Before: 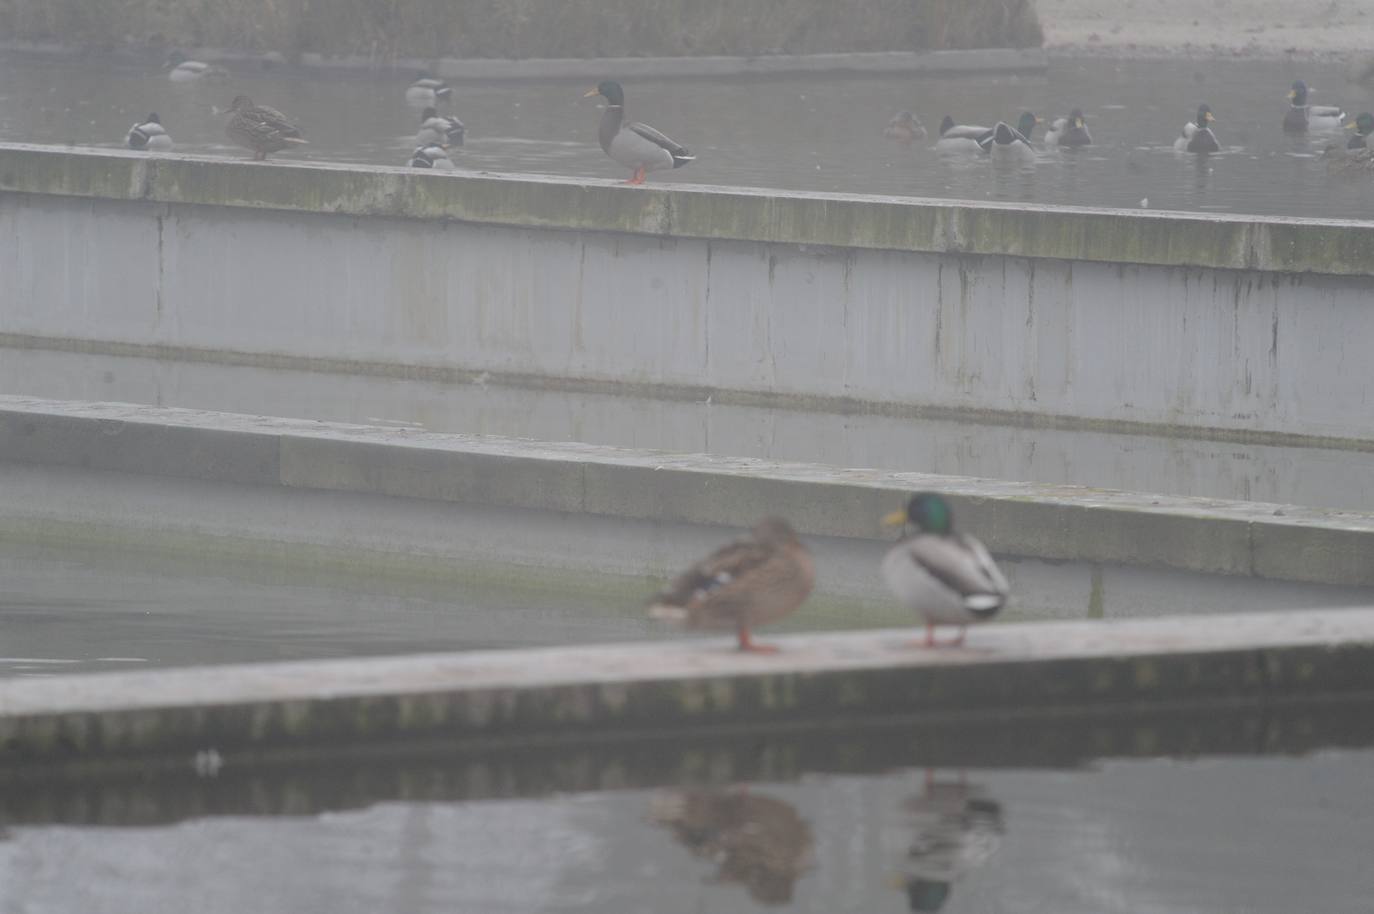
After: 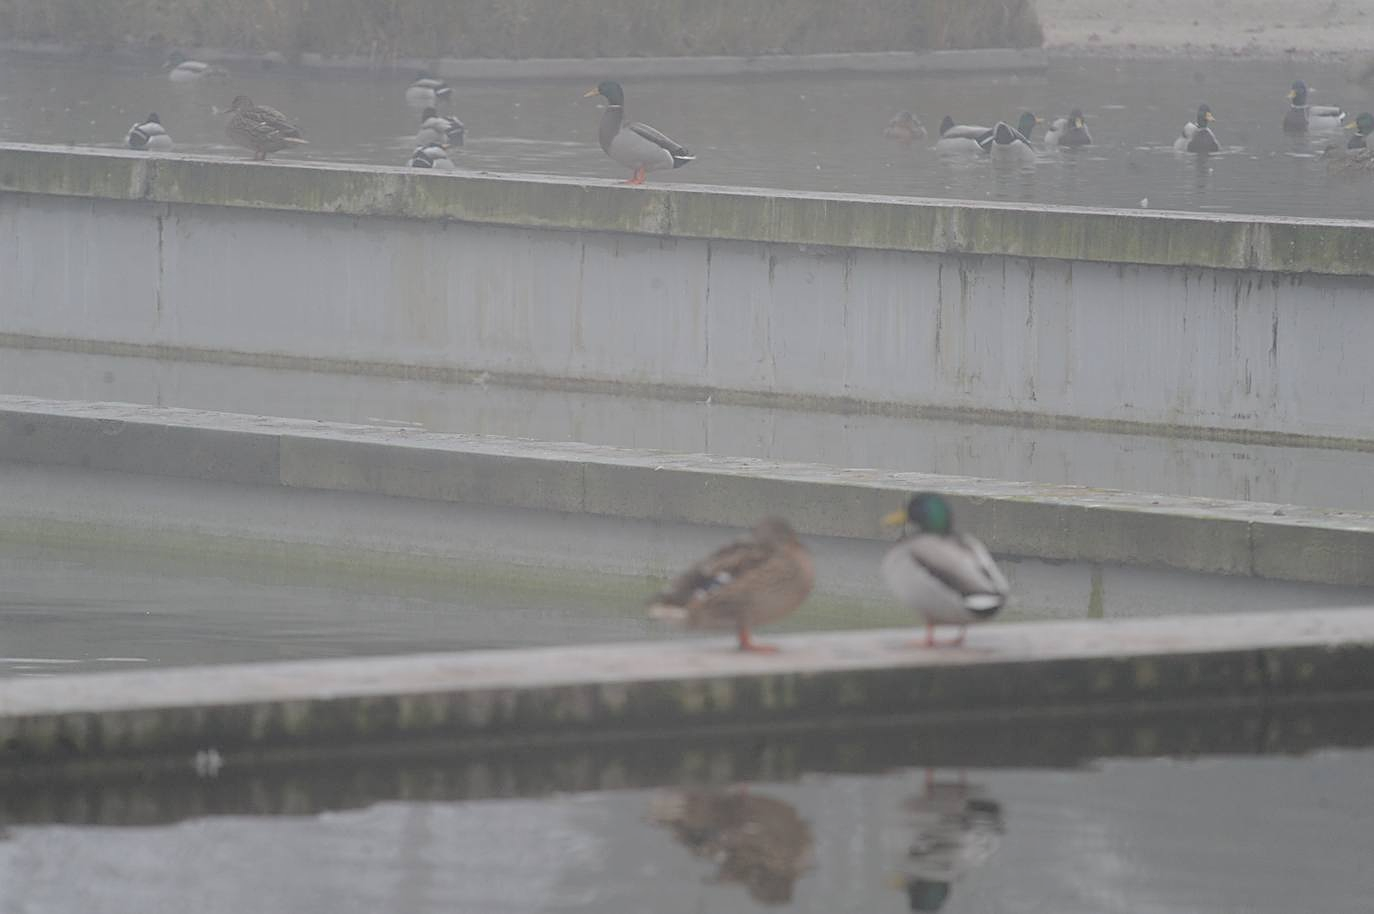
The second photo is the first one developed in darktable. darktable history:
sharpen: on, module defaults
tone curve: curves: ch0 [(0, 0) (0.003, 0.002) (0.011, 0.006) (0.025, 0.013) (0.044, 0.019) (0.069, 0.032) (0.1, 0.056) (0.136, 0.095) (0.177, 0.144) (0.224, 0.193) (0.277, 0.26) (0.335, 0.331) (0.399, 0.405) (0.468, 0.479) (0.543, 0.552) (0.623, 0.624) (0.709, 0.699) (0.801, 0.772) (0.898, 0.856) (1, 1)], color space Lab, linked channels, preserve colors none
